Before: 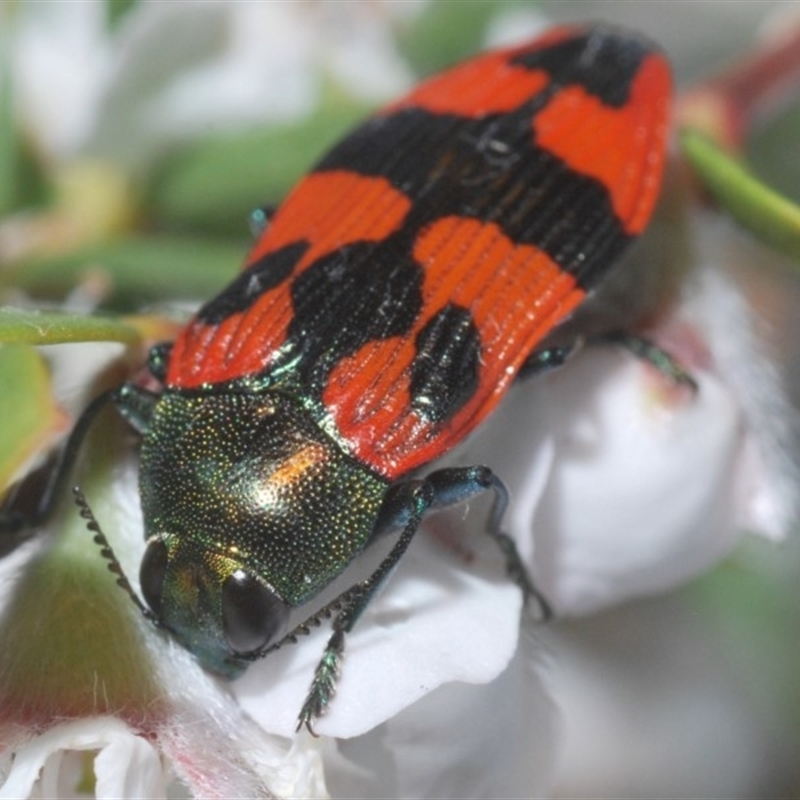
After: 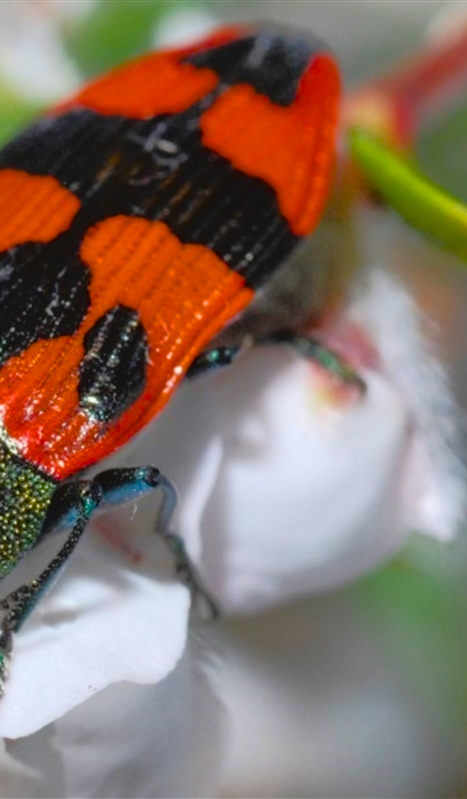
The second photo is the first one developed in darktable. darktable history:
crop: left 41.577%
color balance rgb: linear chroma grading › global chroma 17.101%, perceptual saturation grading › global saturation 34.681%, perceptual saturation grading › highlights -24.988%, perceptual saturation grading › shadows 50.139%, global vibrance 21.907%
shadows and highlights: soften with gaussian
tone equalizer: -8 EV -1.82 EV, -7 EV -1.13 EV, -6 EV -1.61 EV, edges refinement/feathering 500, mask exposure compensation -1.57 EV, preserve details no
